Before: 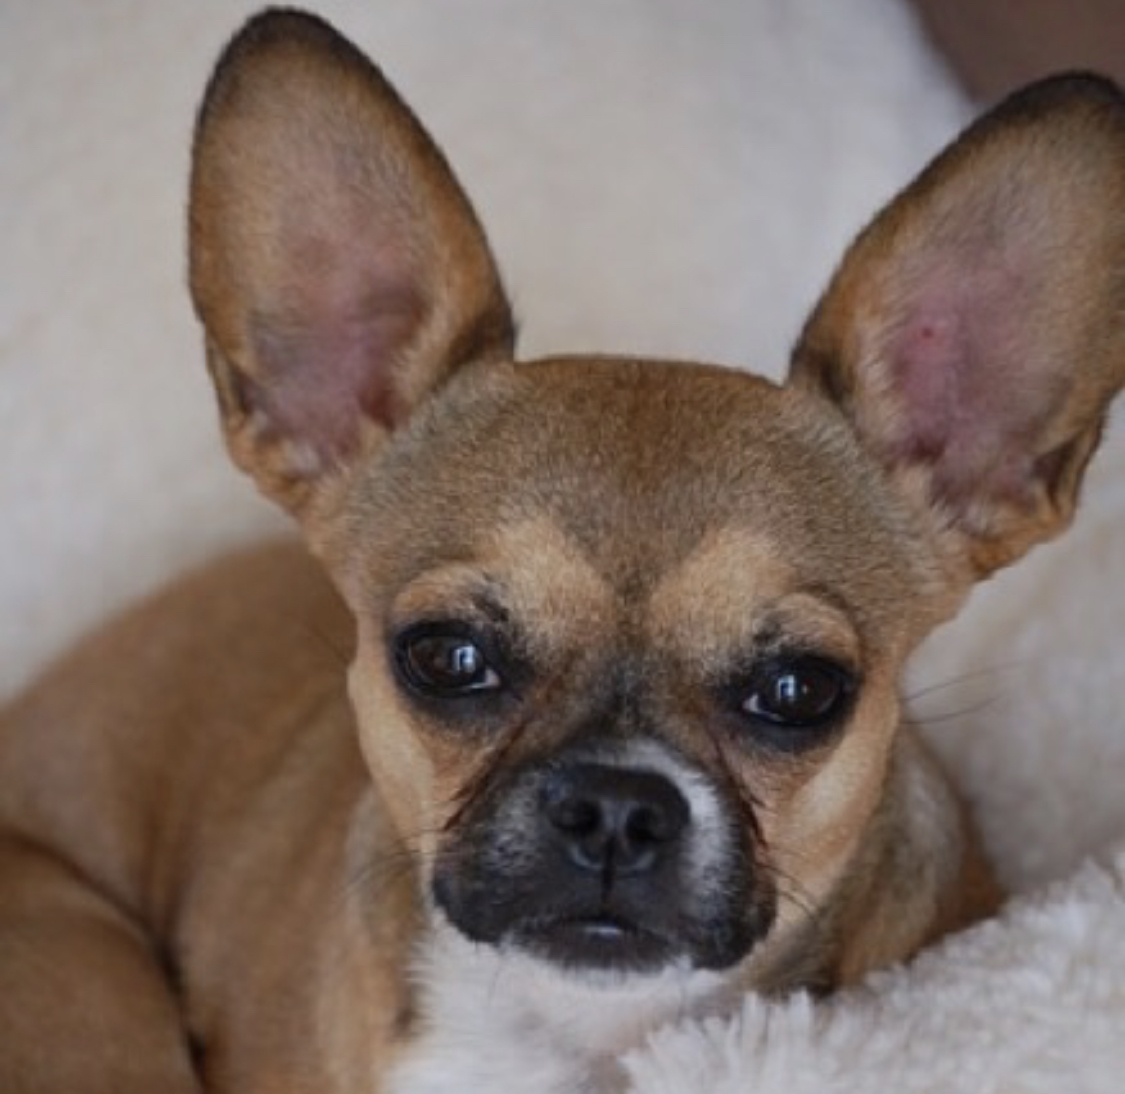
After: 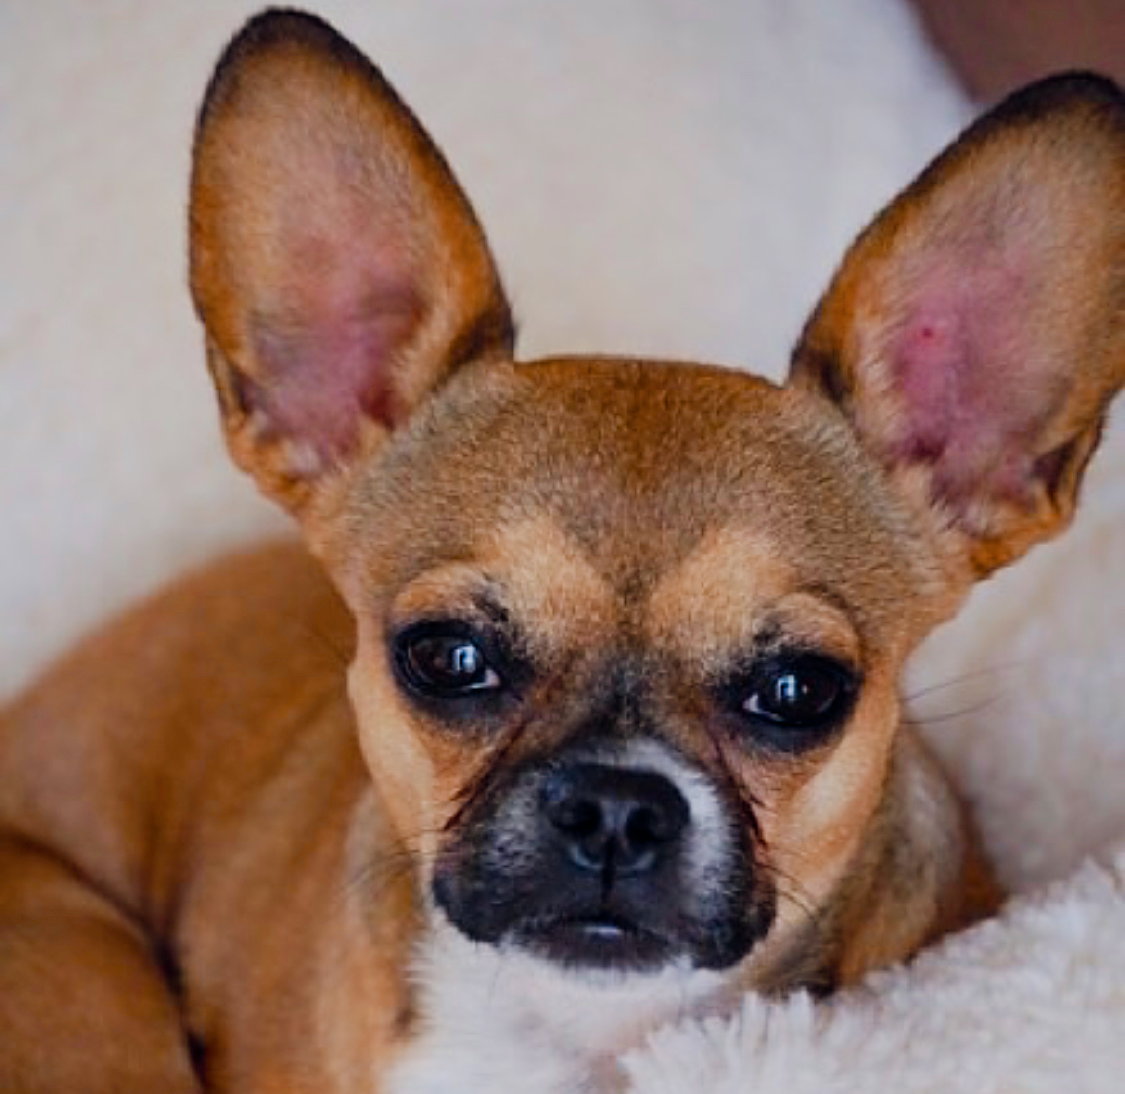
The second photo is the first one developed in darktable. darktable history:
sharpen: on, module defaults
color balance rgb: global offset › chroma 0.063%, global offset › hue 254.13°, perceptual saturation grading › global saturation 45.629%, perceptual saturation grading › highlights -49.553%, perceptual saturation grading › shadows 29.251%, perceptual brilliance grading › global brilliance 12.218%, global vibrance 20%
color zones: curves: ch2 [(0, 0.5) (0.143, 0.5) (0.286, 0.416) (0.429, 0.5) (0.571, 0.5) (0.714, 0.5) (0.857, 0.5) (1, 0.5)]
filmic rgb: black relative exposure -7.65 EV, white relative exposure 4.56 EV, hardness 3.61, contrast 1.109
